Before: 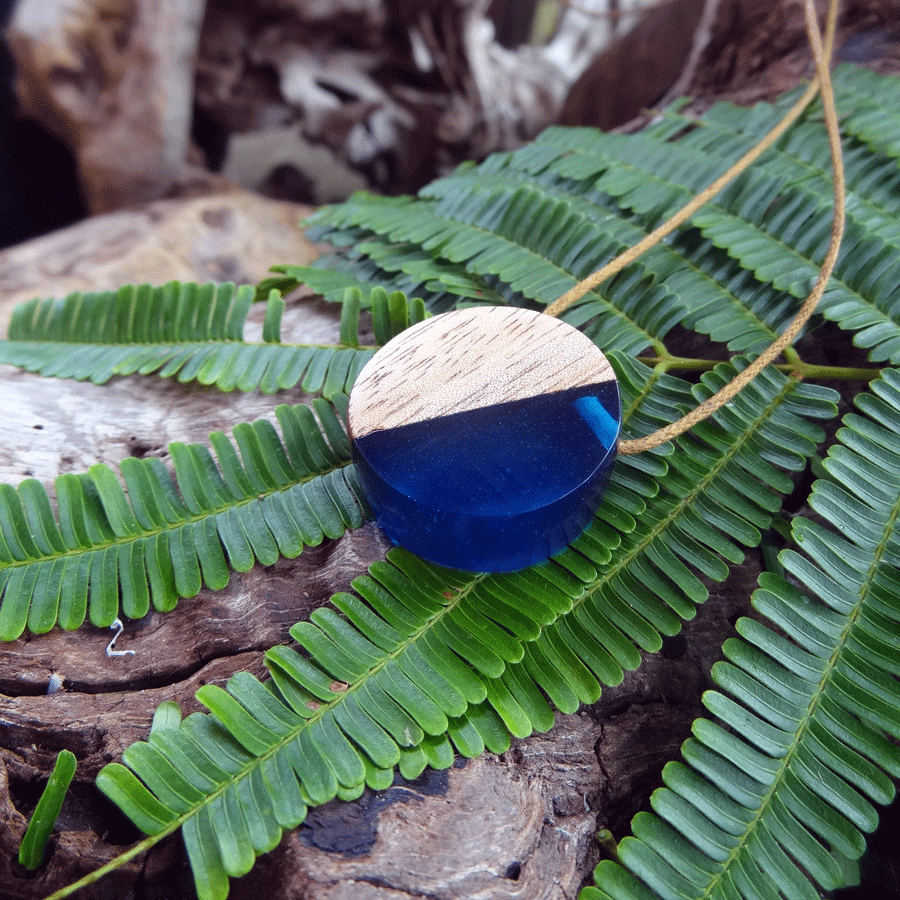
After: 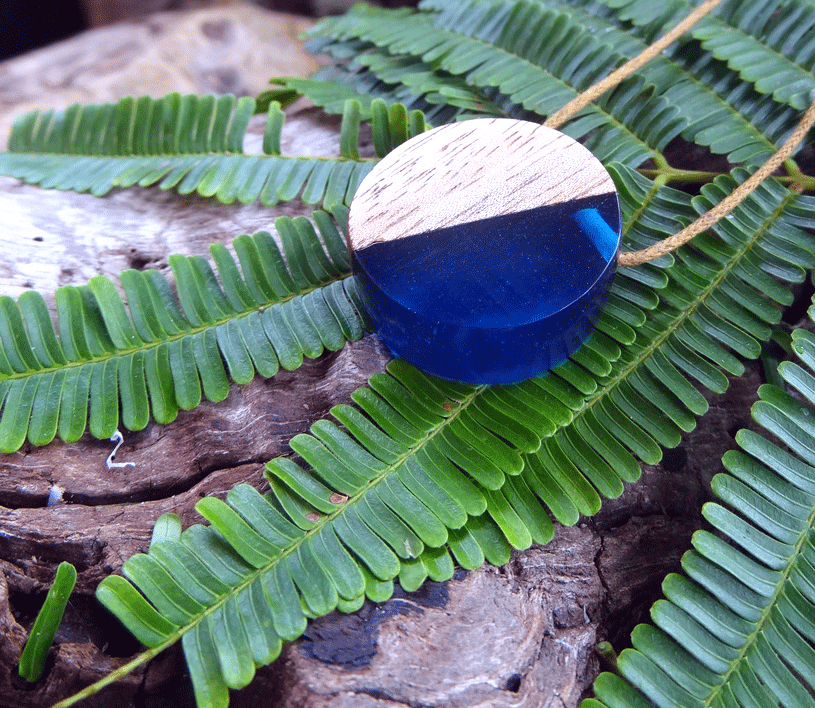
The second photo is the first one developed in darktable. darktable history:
exposure: exposure 0.207 EV, compensate highlight preservation false
white balance: red 1.004, blue 1.096
crop: top 20.916%, right 9.437%, bottom 0.316%
